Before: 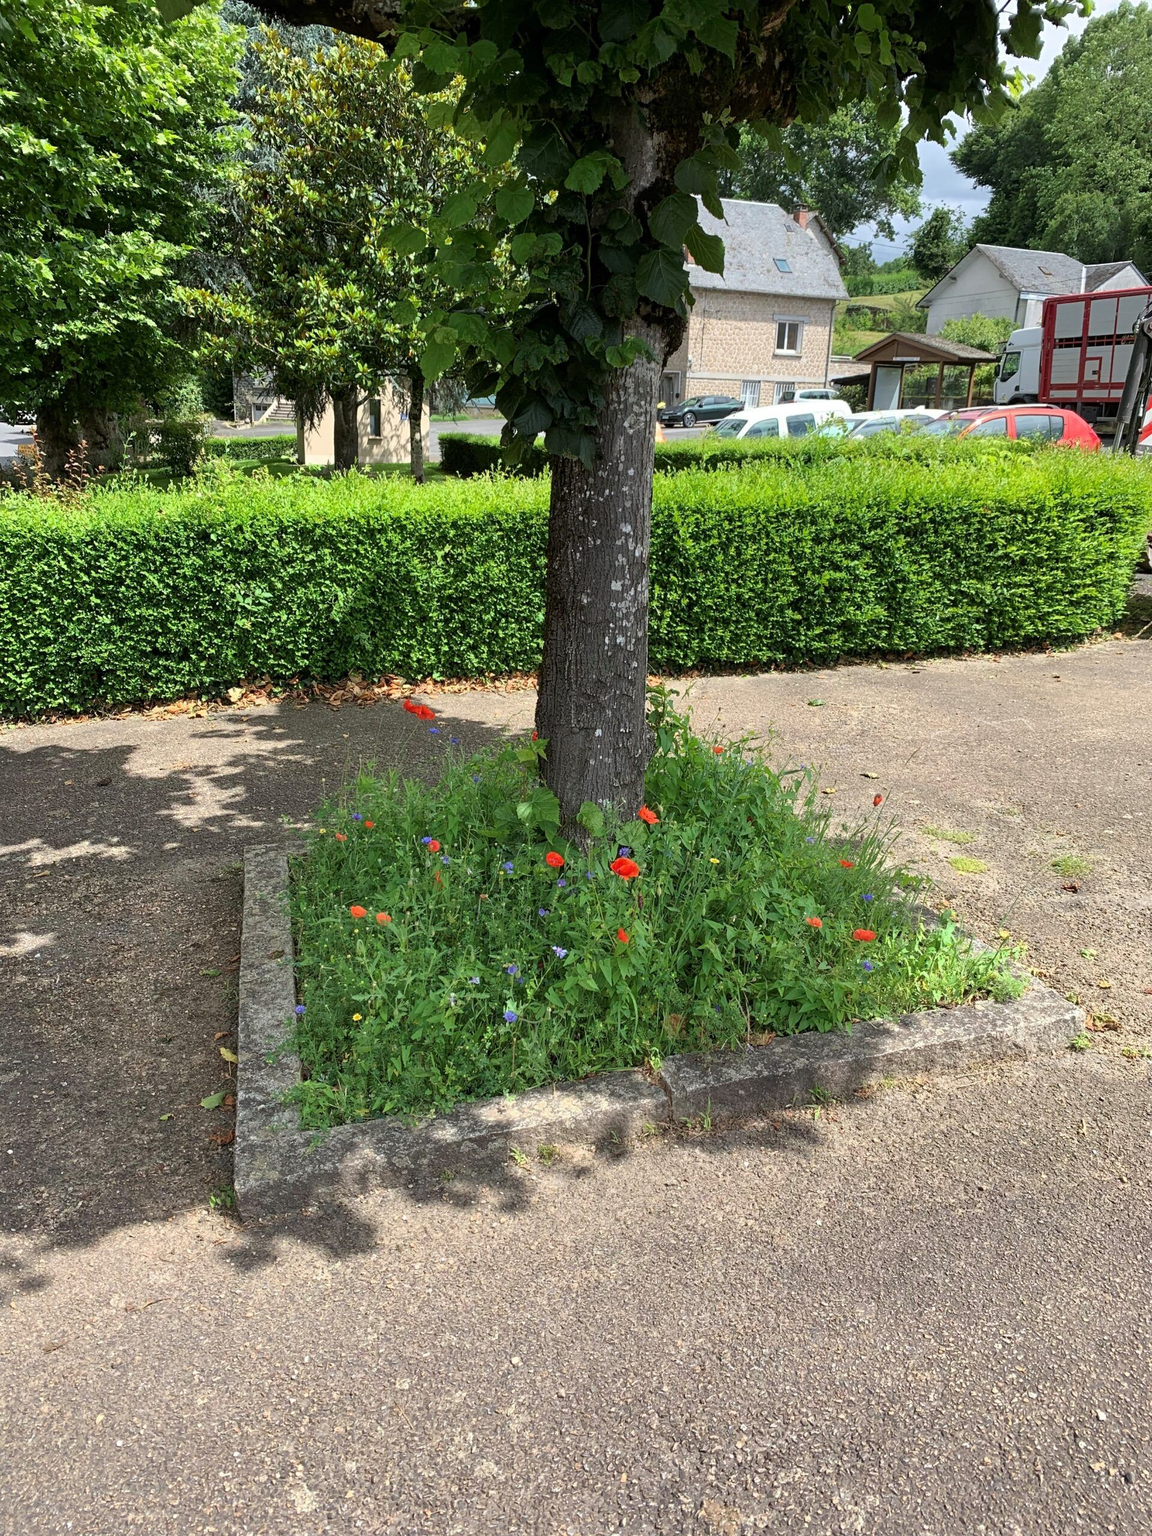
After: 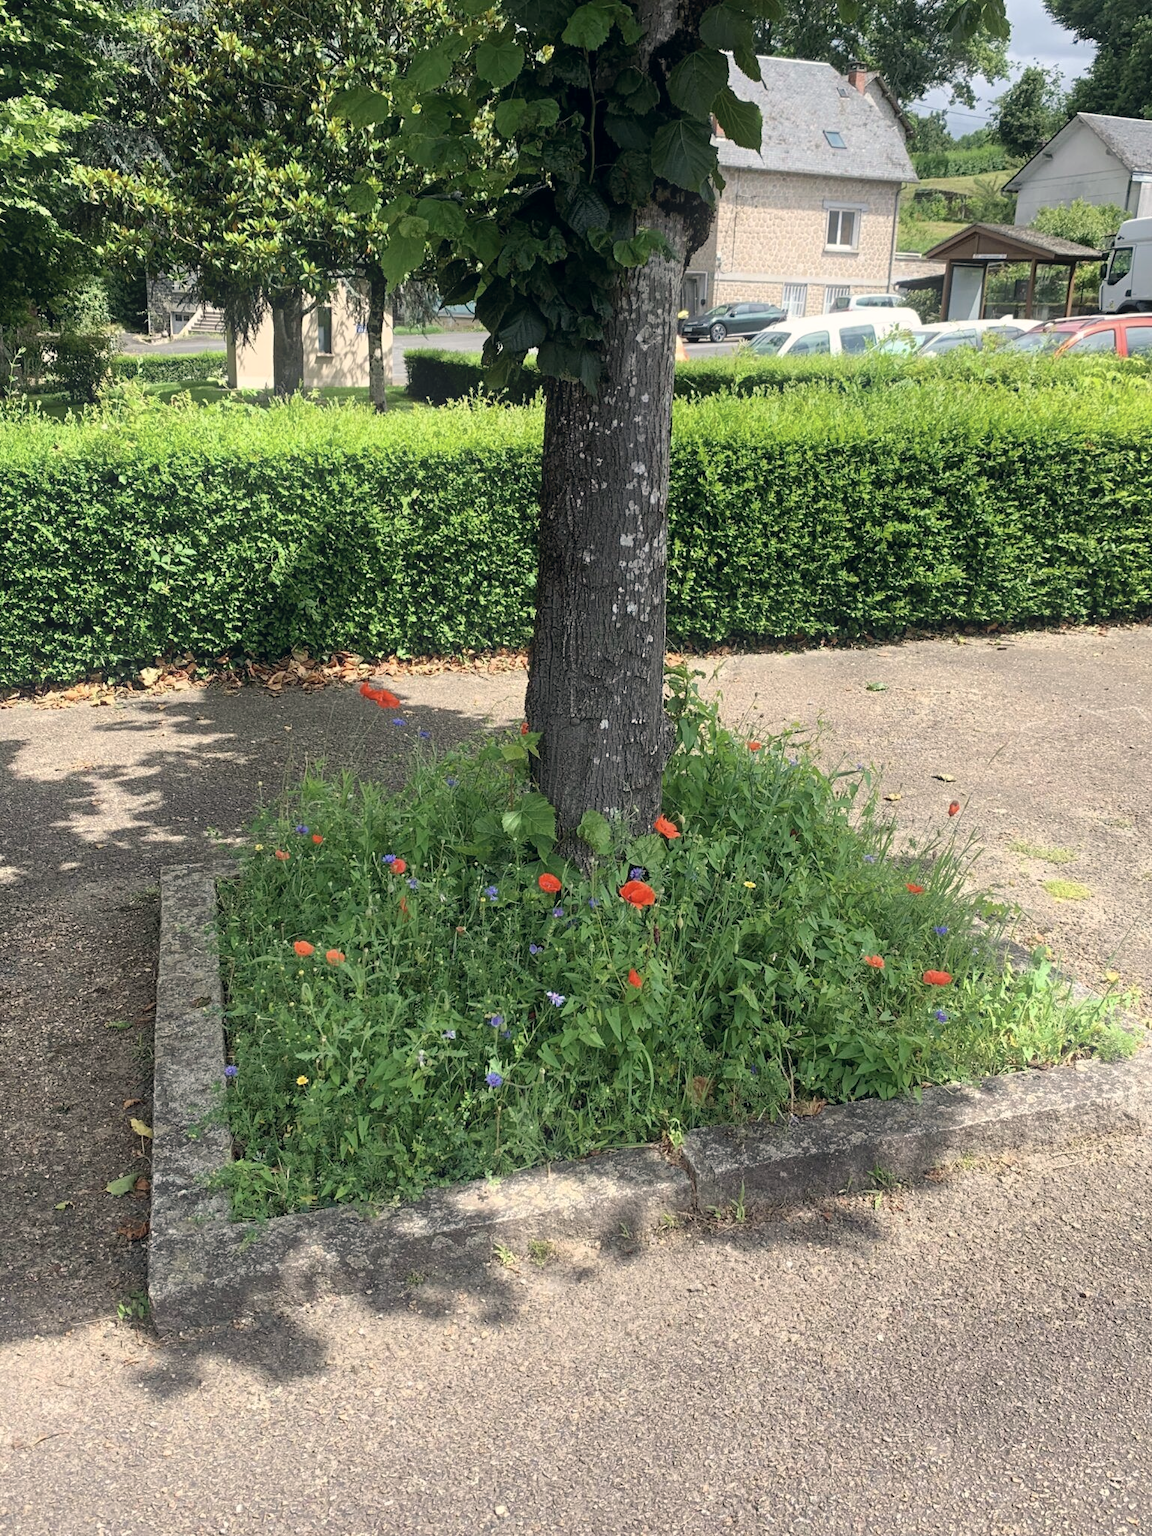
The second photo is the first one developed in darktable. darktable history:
crop and rotate: left 10.071%, top 10.071%, right 10.02%, bottom 10.02%
bloom: size 16%, threshold 98%, strength 20%
color correction: highlights a* 2.75, highlights b* 5, shadows a* -2.04, shadows b* -4.84, saturation 0.8
